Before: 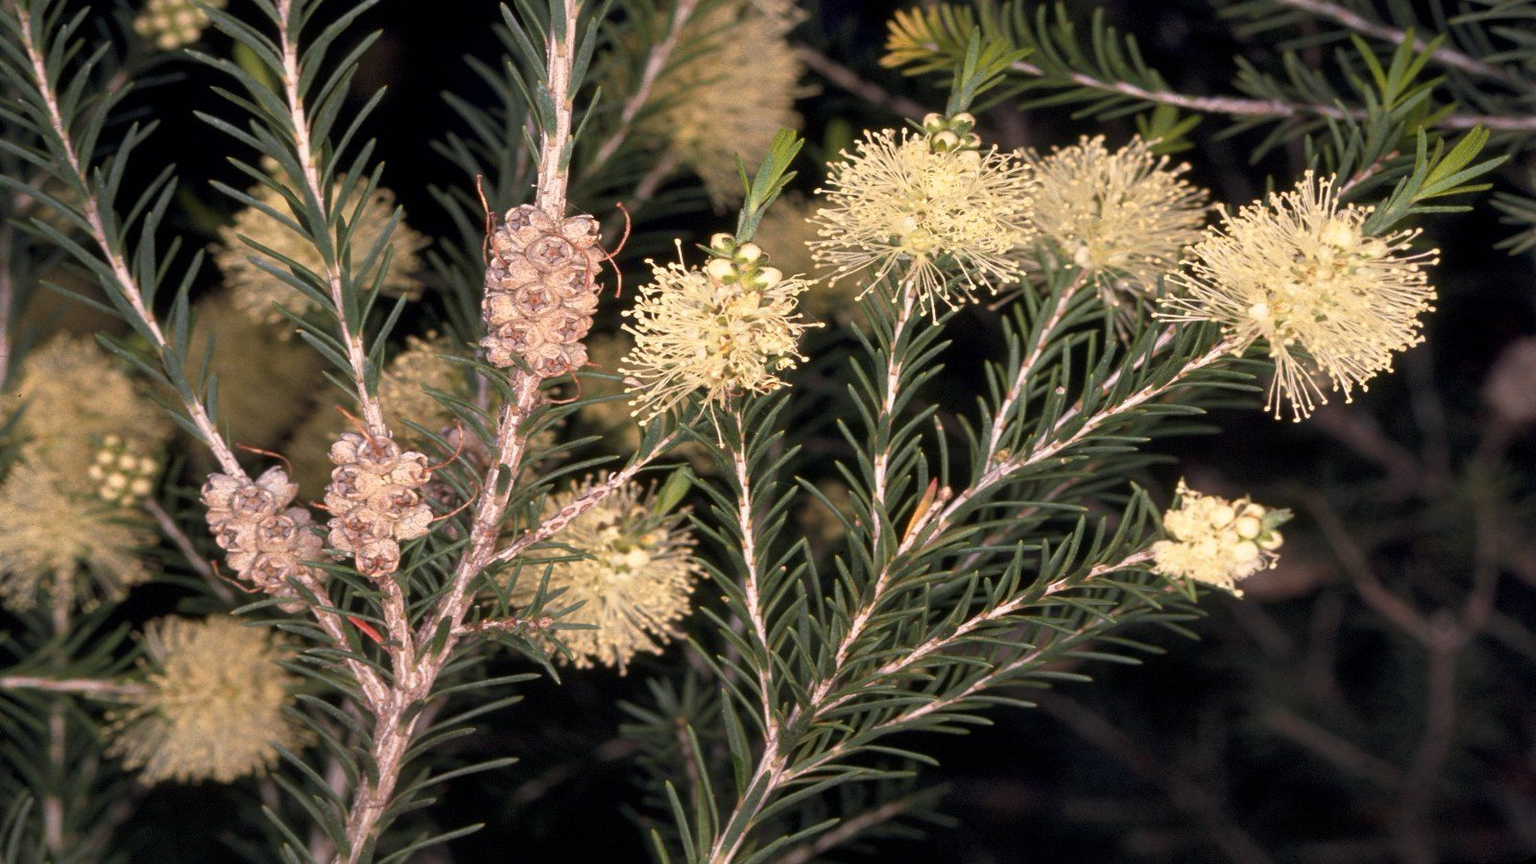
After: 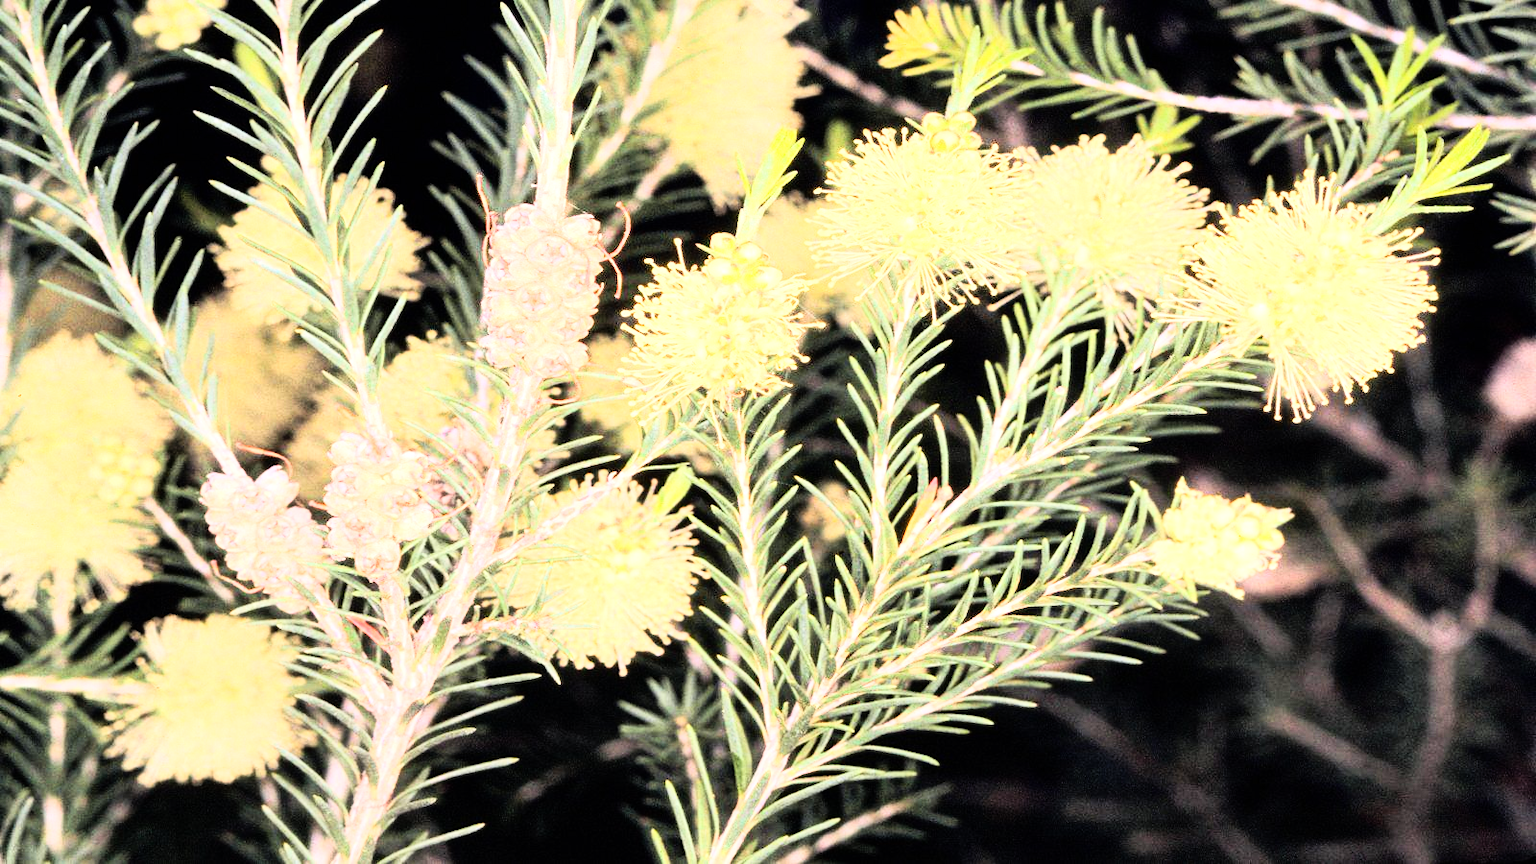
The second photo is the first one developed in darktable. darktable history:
exposure: black level correction 0, exposure 1.675 EV, compensate exposure bias true, compensate highlight preservation false
rgb curve: curves: ch0 [(0, 0) (0.21, 0.15) (0.24, 0.21) (0.5, 0.75) (0.75, 0.96) (0.89, 0.99) (1, 1)]; ch1 [(0, 0.02) (0.21, 0.13) (0.25, 0.2) (0.5, 0.67) (0.75, 0.9) (0.89, 0.97) (1, 1)]; ch2 [(0, 0.02) (0.21, 0.13) (0.25, 0.2) (0.5, 0.67) (0.75, 0.9) (0.89, 0.97) (1, 1)], compensate middle gray true
